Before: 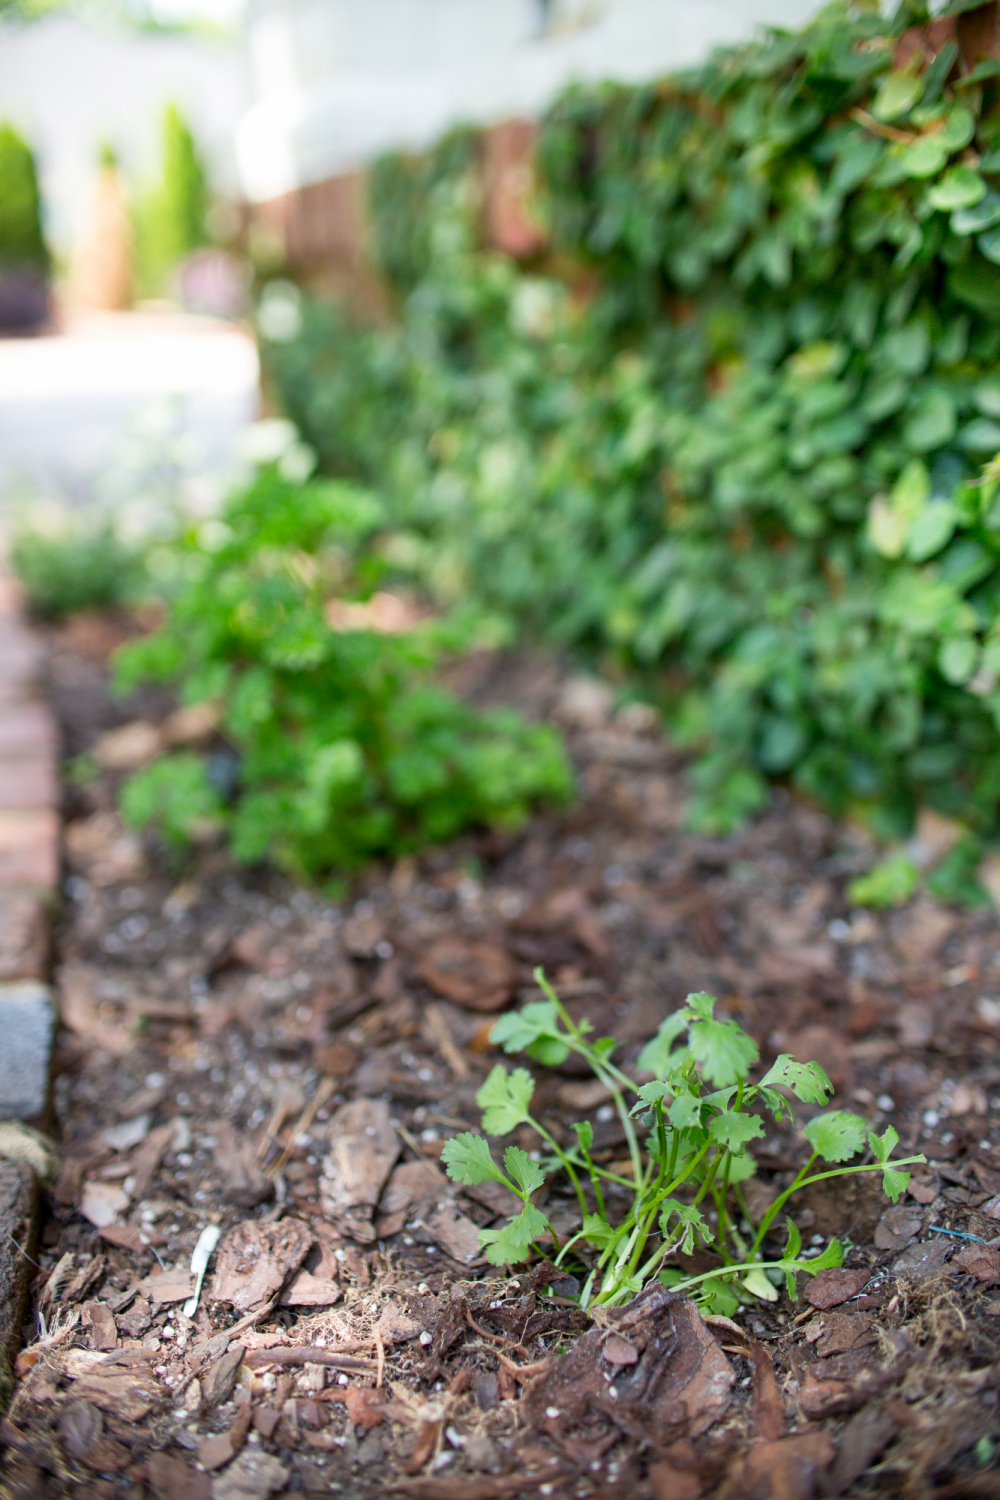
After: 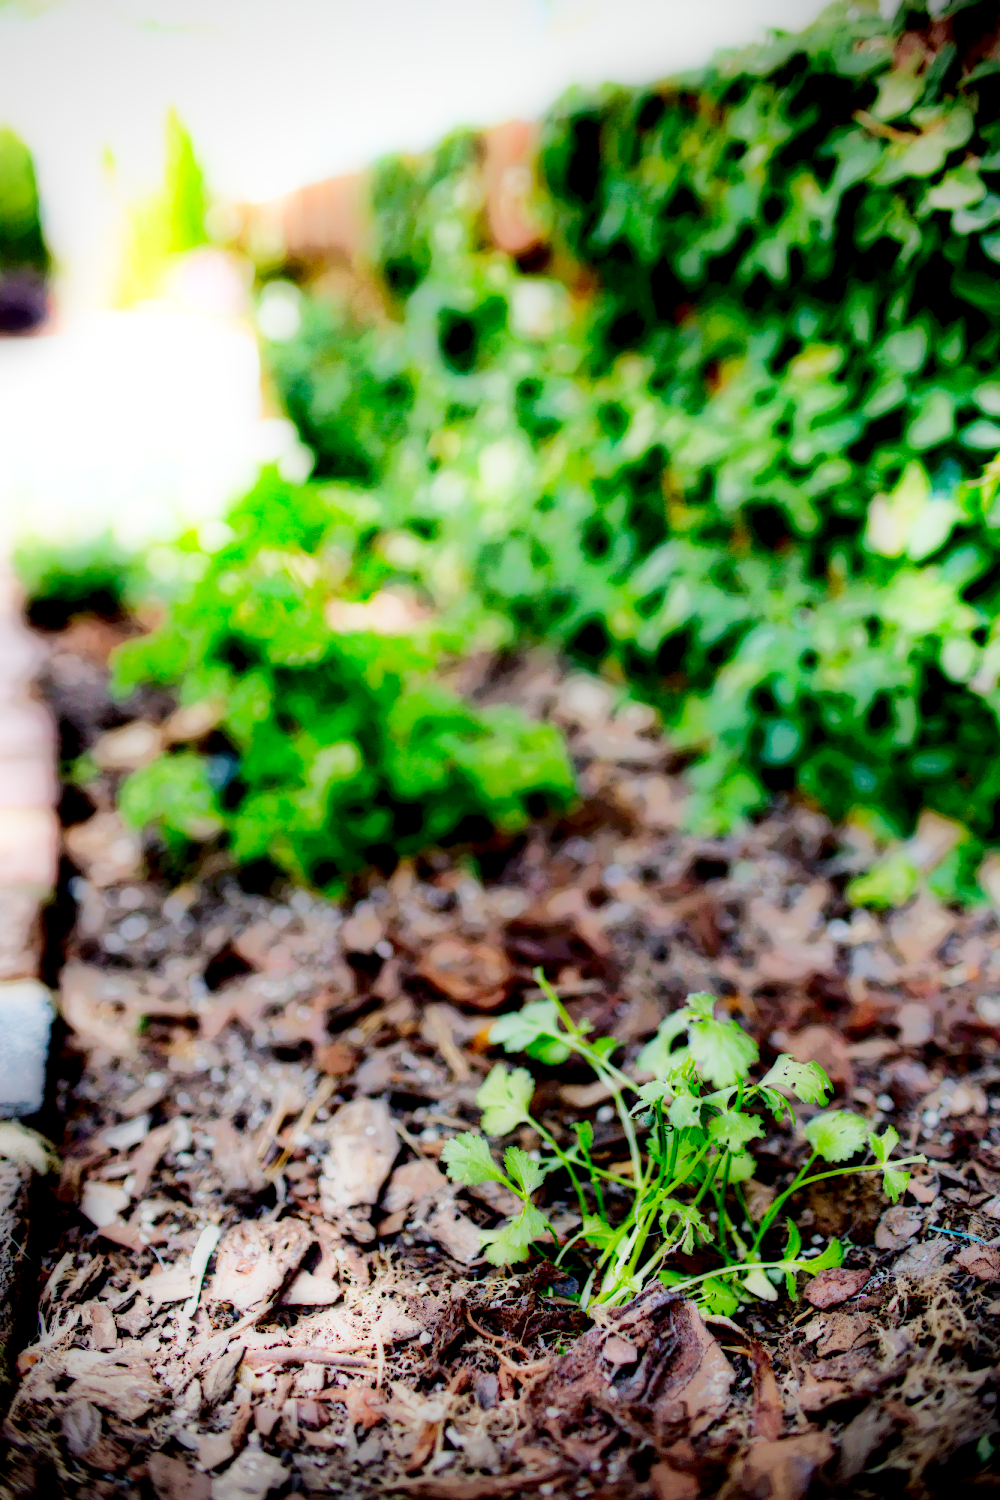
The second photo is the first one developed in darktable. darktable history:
shadows and highlights: shadows 32.83, highlights -47.7, soften with gaussian
local contrast: highlights 0%, shadows 198%, detail 164%, midtone range 0.001
vignetting: fall-off radius 45%, brightness -0.33
contrast brightness saturation: contrast 0.23, brightness 0.1, saturation 0.29
base curve: curves: ch0 [(0, 0.003) (0.001, 0.002) (0.006, 0.004) (0.02, 0.022) (0.048, 0.086) (0.094, 0.234) (0.162, 0.431) (0.258, 0.629) (0.385, 0.8) (0.548, 0.918) (0.751, 0.988) (1, 1)], preserve colors none
bloom: size 5%, threshold 95%, strength 15%
